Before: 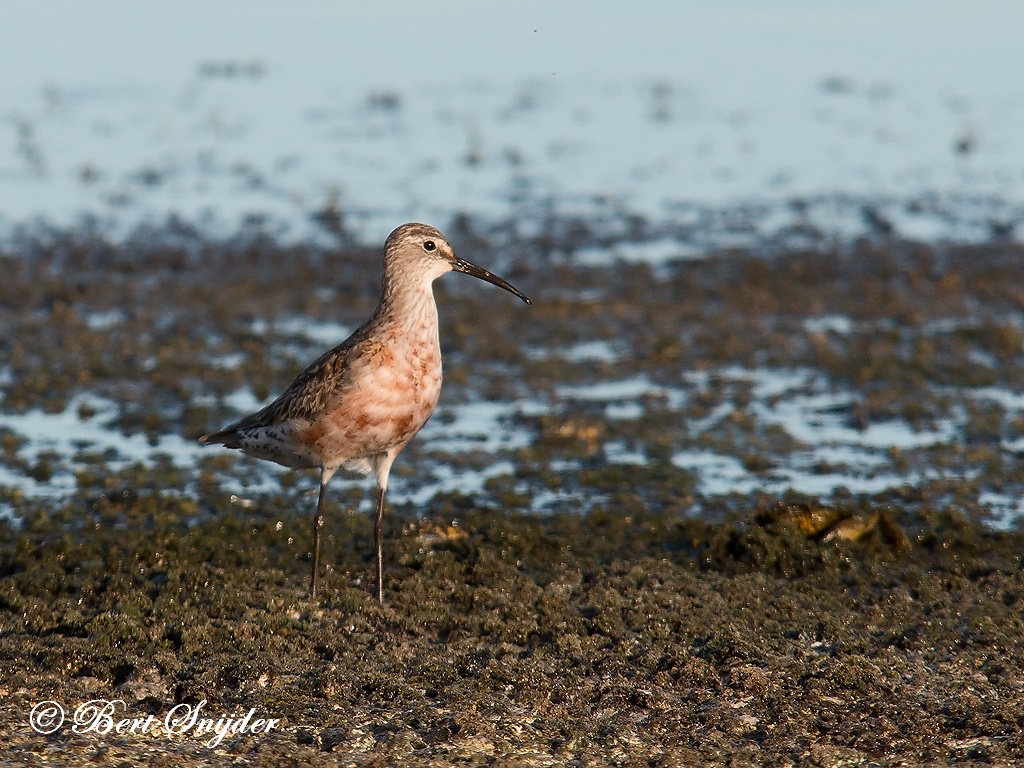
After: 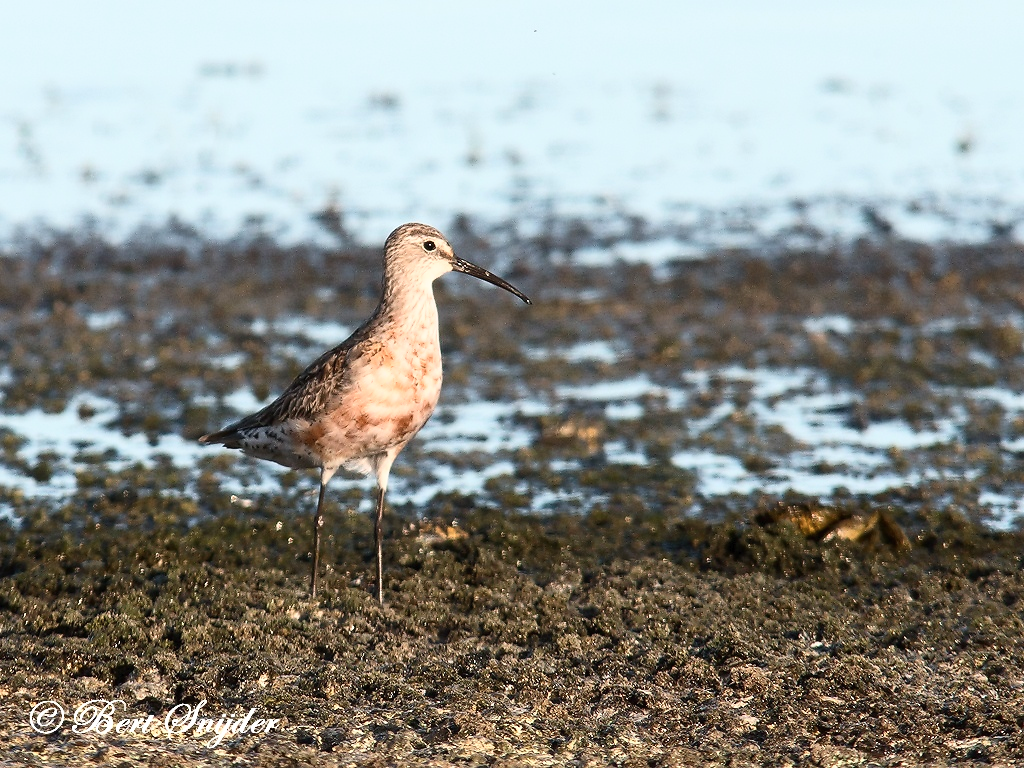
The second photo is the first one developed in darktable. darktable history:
exposure: exposure 0.206 EV, compensate highlight preservation false
tone curve: curves: ch0 [(0, 0) (0.003, 0.011) (0.011, 0.02) (0.025, 0.032) (0.044, 0.046) (0.069, 0.071) (0.1, 0.107) (0.136, 0.144) (0.177, 0.189) (0.224, 0.244) (0.277, 0.309) (0.335, 0.398) (0.399, 0.477) (0.468, 0.583) (0.543, 0.675) (0.623, 0.772) (0.709, 0.855) (0.801, 0.926) (0.898, 0.979) (1, 1)], color space Lab, independent channels, preserve colors none
